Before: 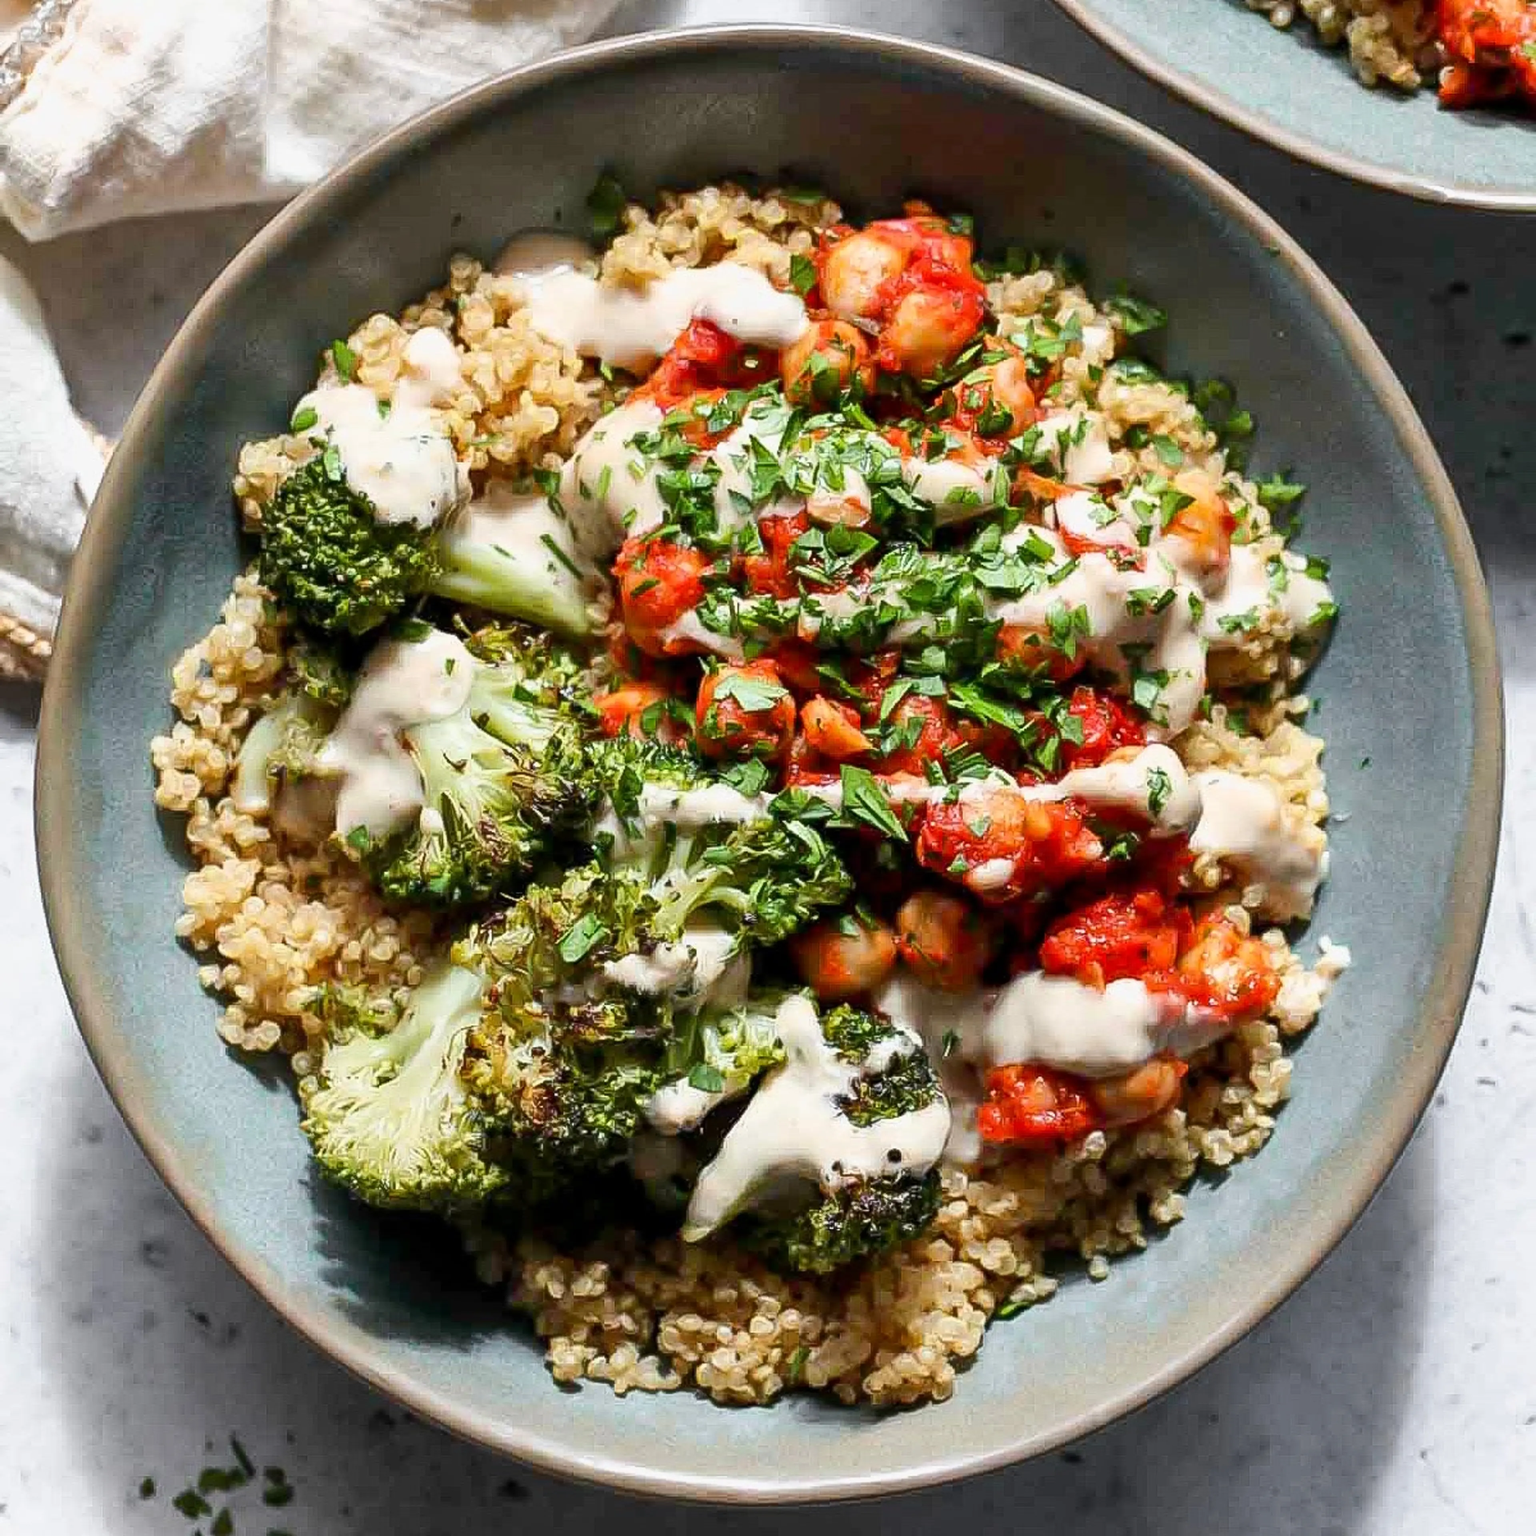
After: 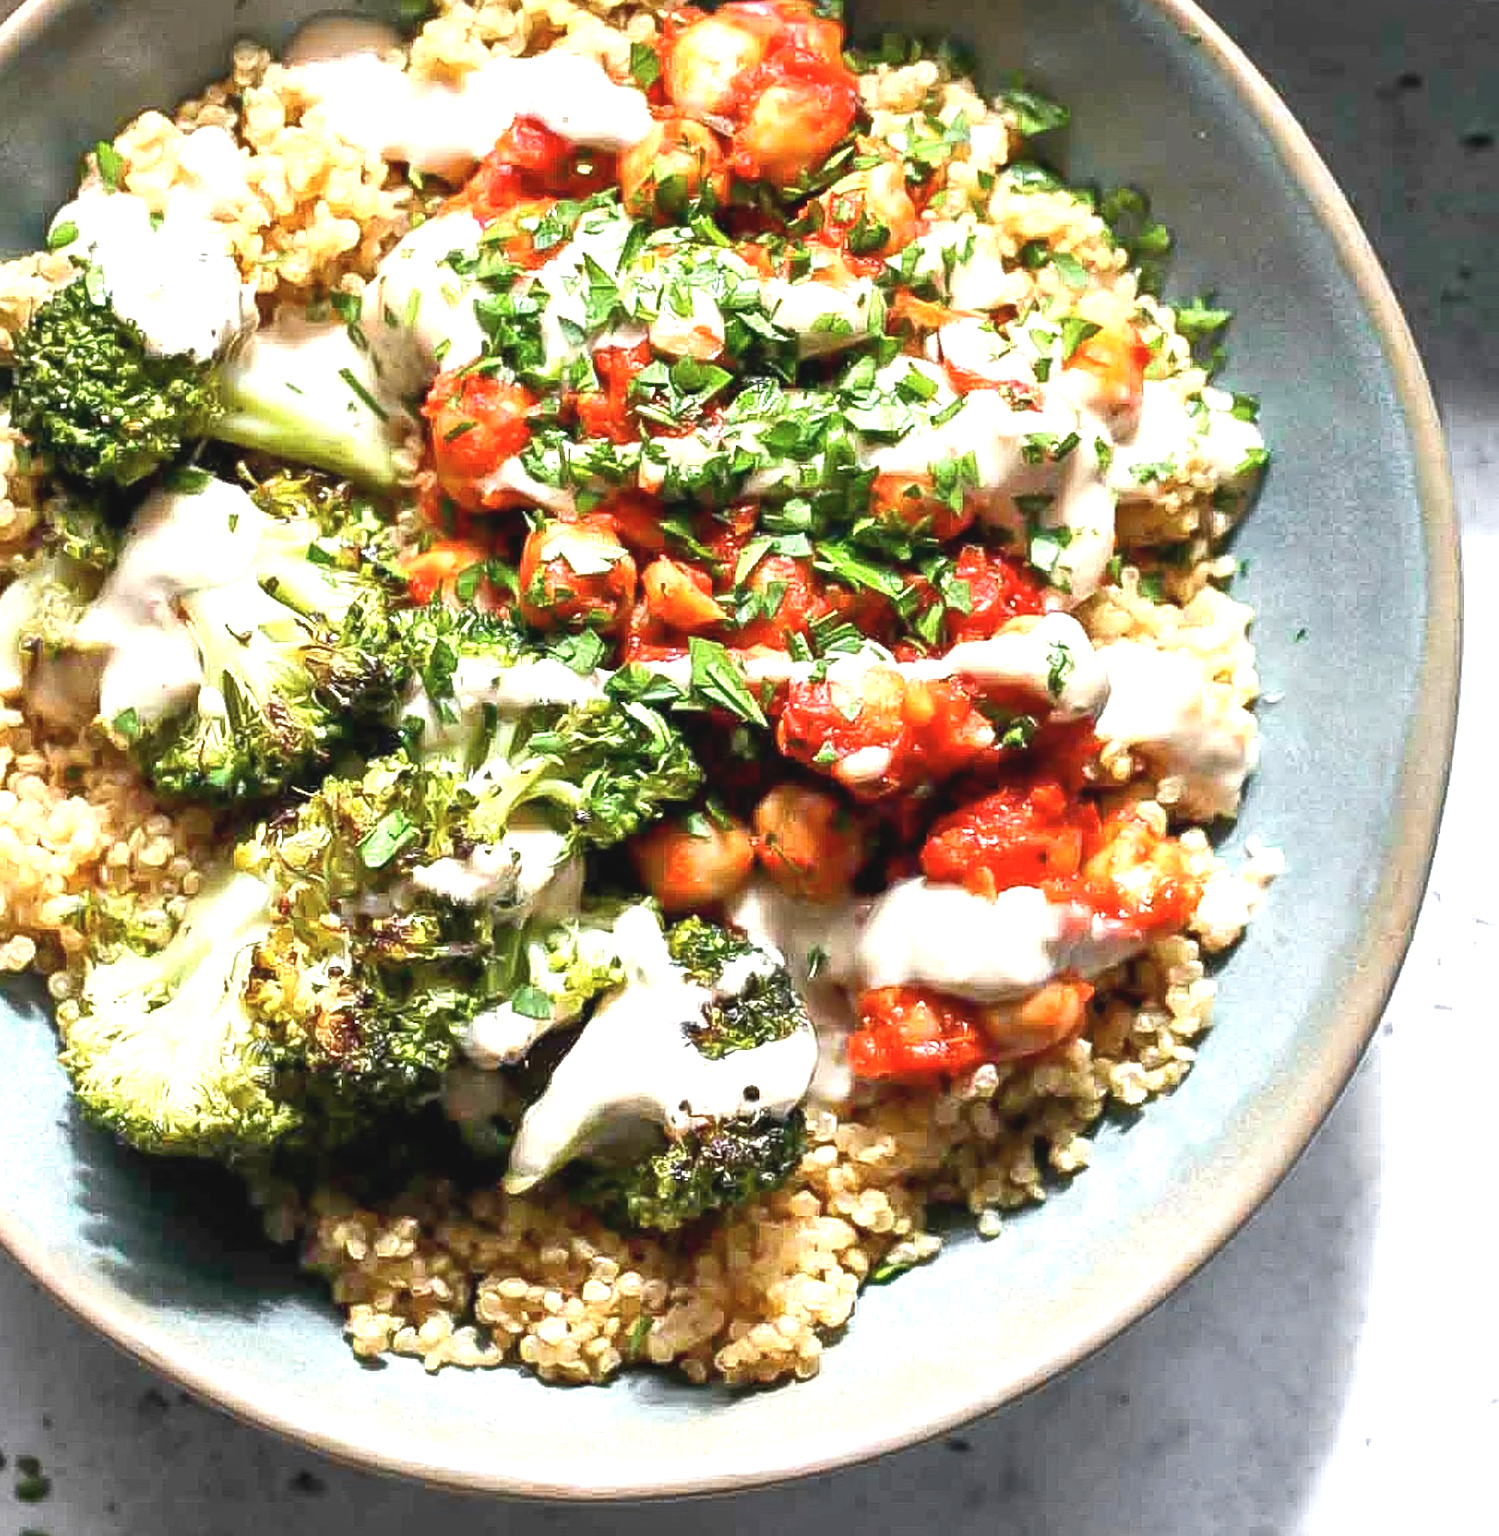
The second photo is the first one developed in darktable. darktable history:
crop: left 16.315%, top 14.246%
contrast brightness saturation: contrast -0.1, saturation -0.1
exposure: exposure 1.25 EV, compensate exposure bias true, compensate highlight preservation false
